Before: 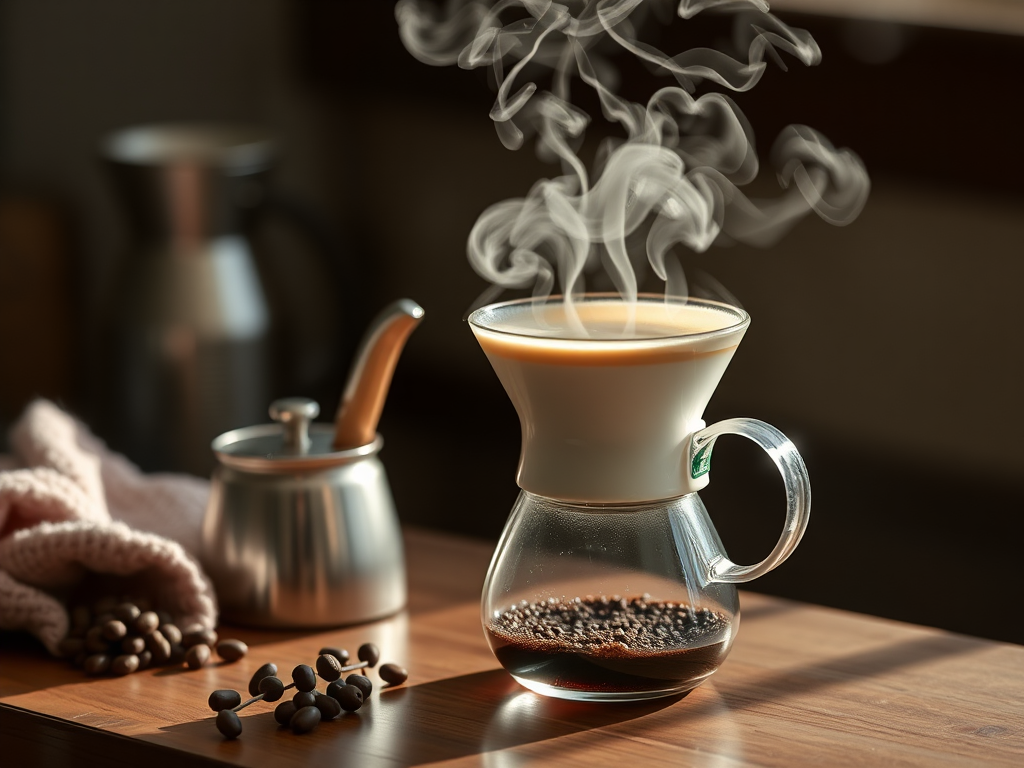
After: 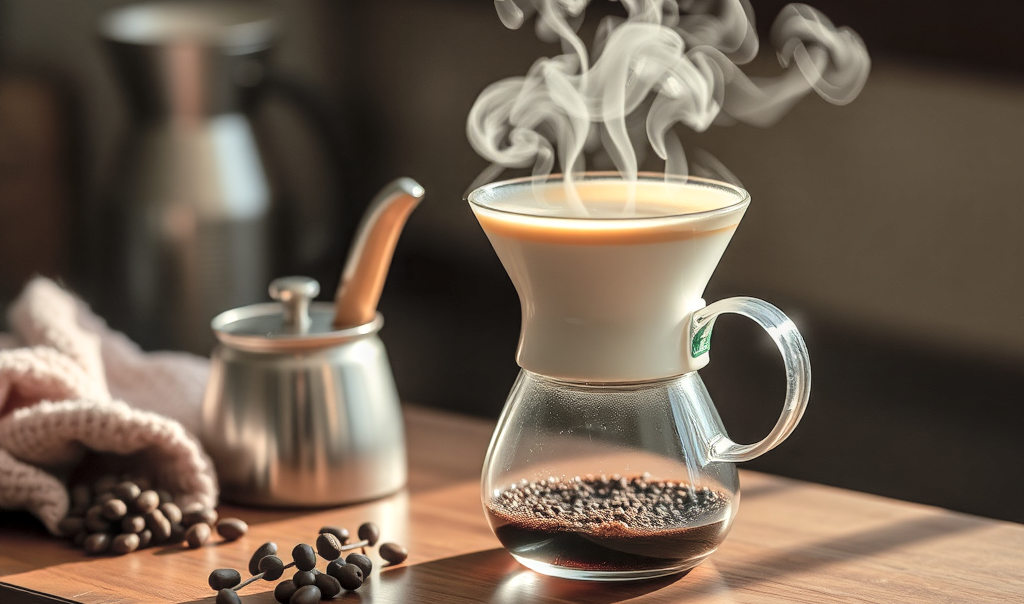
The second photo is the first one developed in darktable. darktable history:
global tonemap: drago (0.7, 100)
local contrast: on, module defaults
crop and rotate: top 15.774%, bottom 5.506%
